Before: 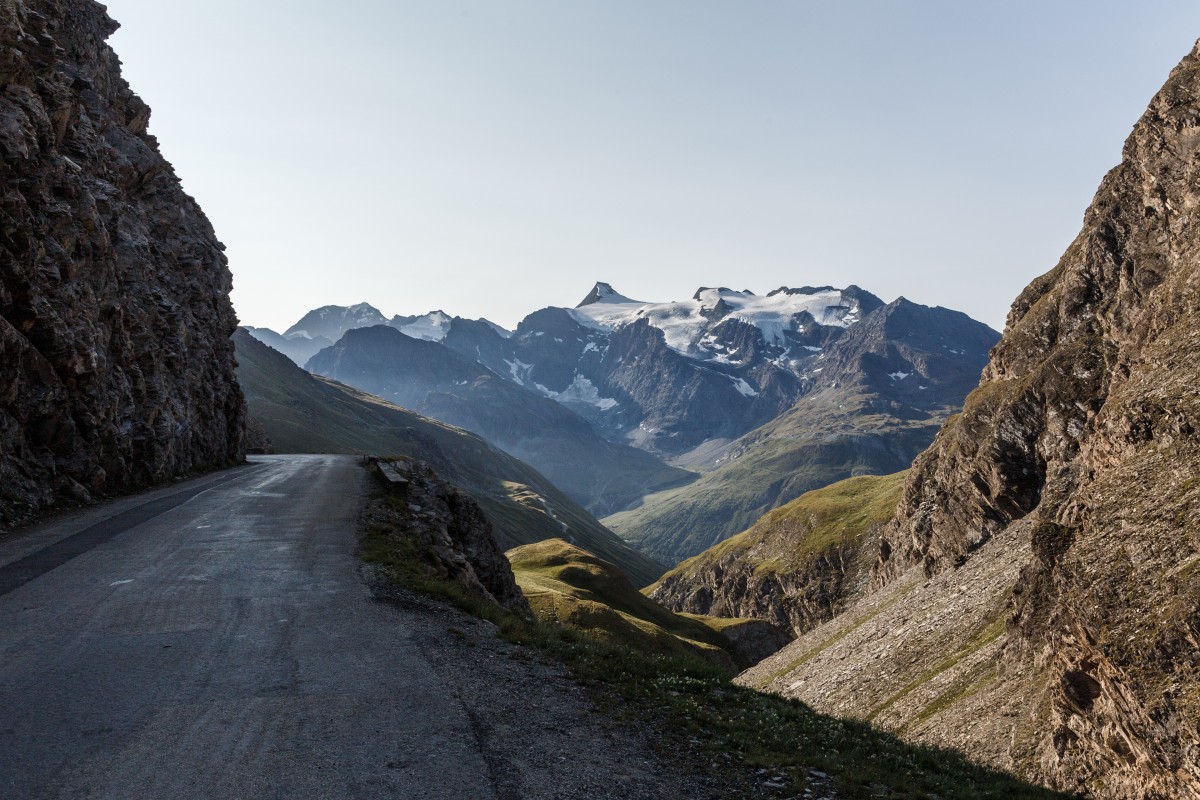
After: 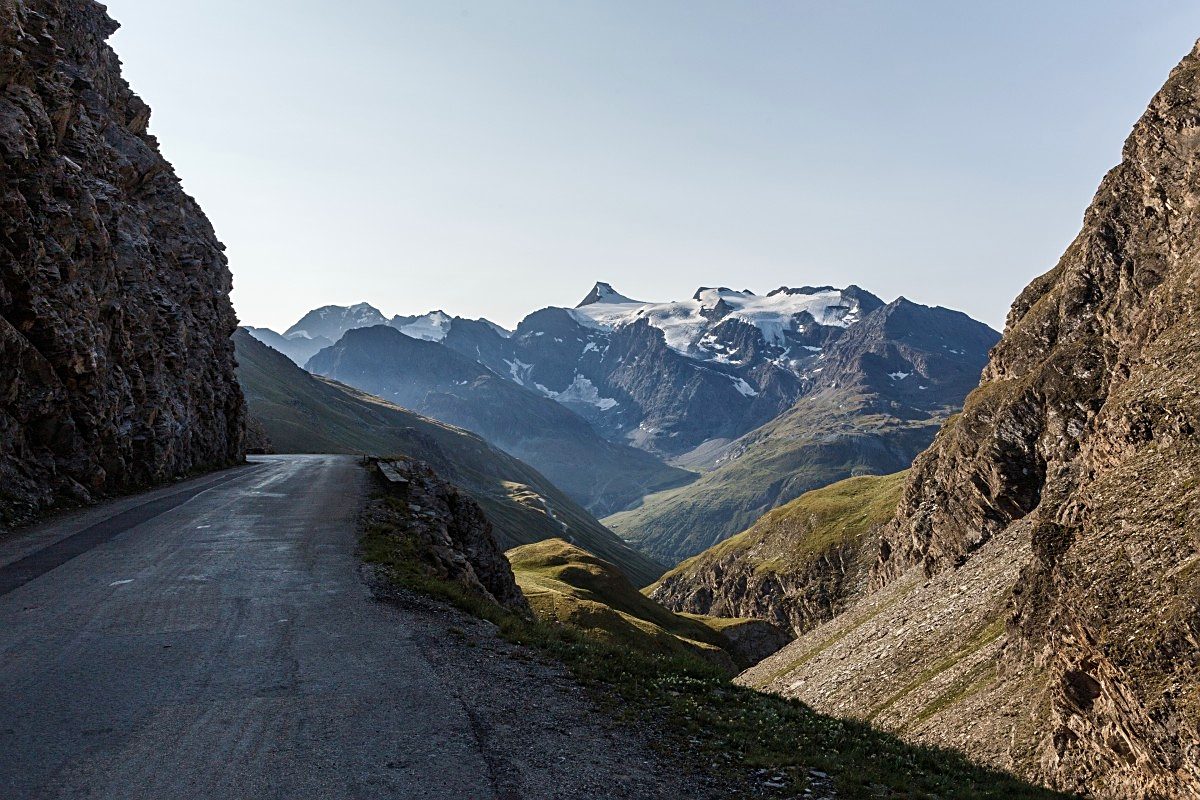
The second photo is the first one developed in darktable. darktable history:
tone equalizer: on, module defaults
sharpen: on, module defaults
velvia: strength 15%
